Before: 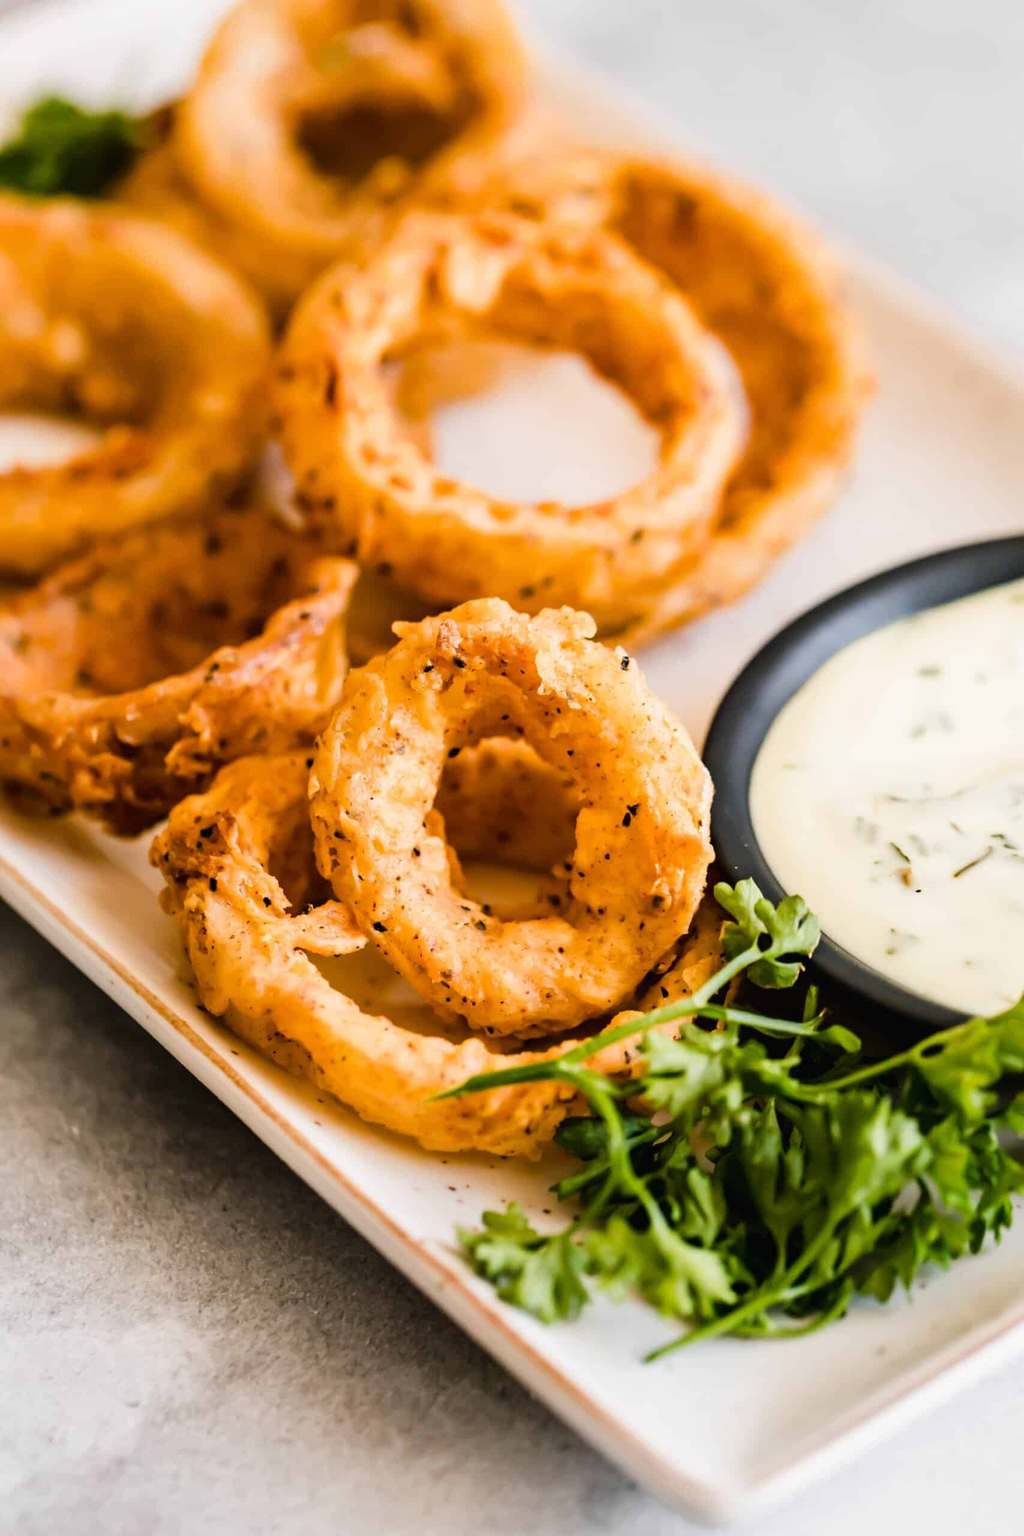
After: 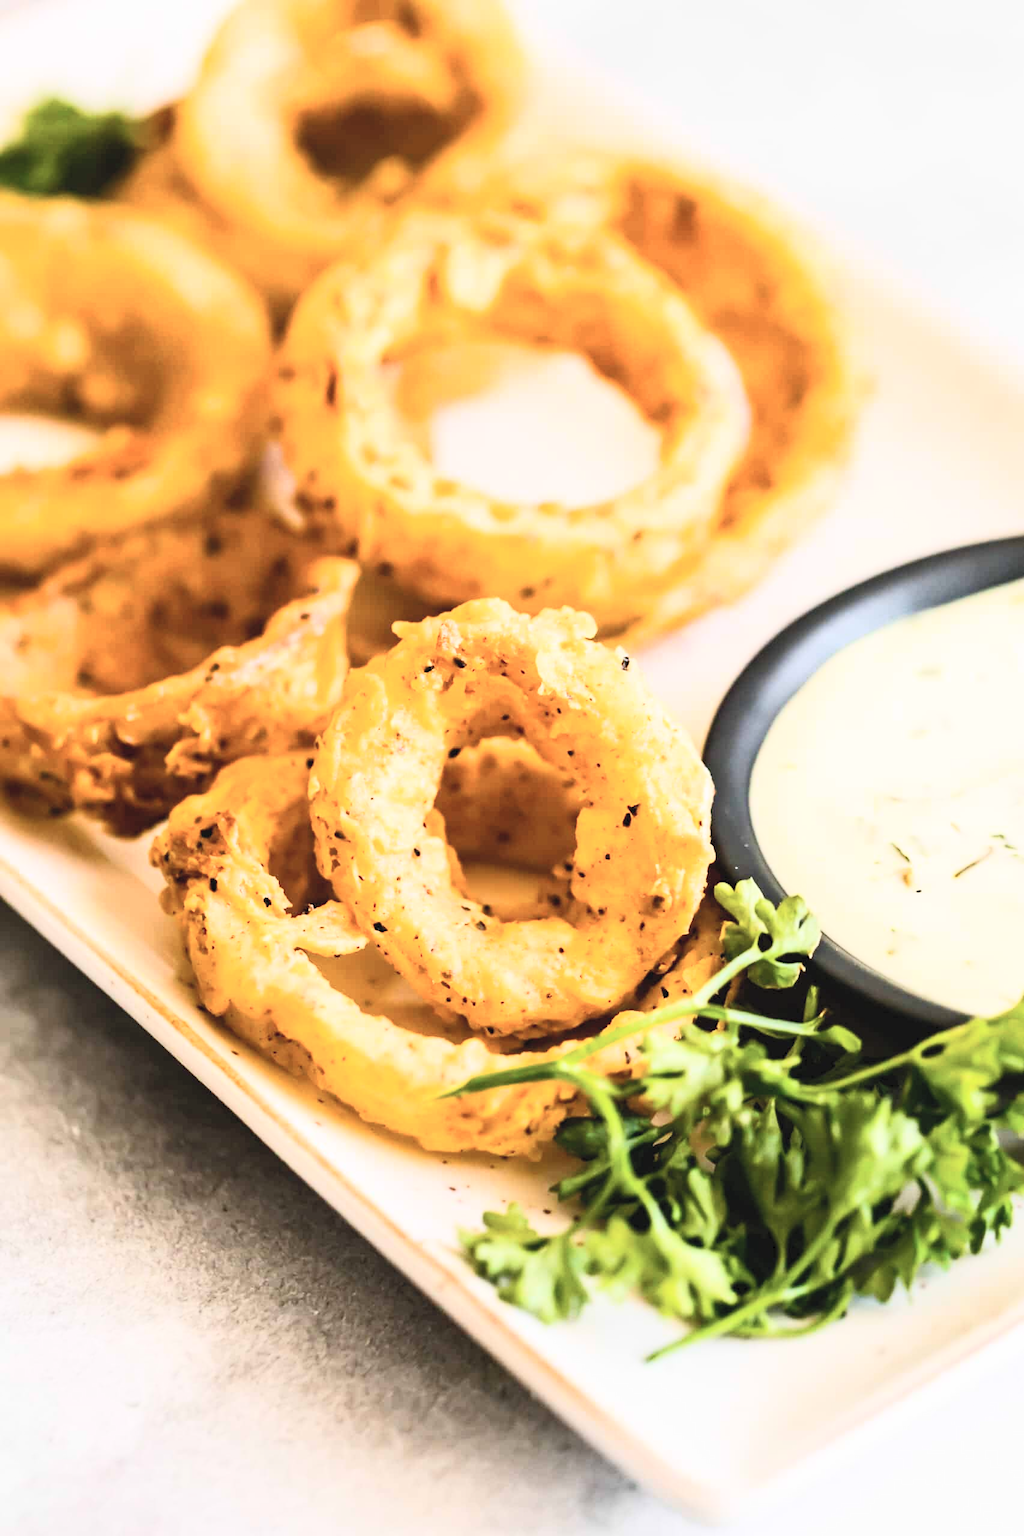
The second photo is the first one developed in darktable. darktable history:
contrast brightness saturation: contrast 0.376, brightness 0.528
